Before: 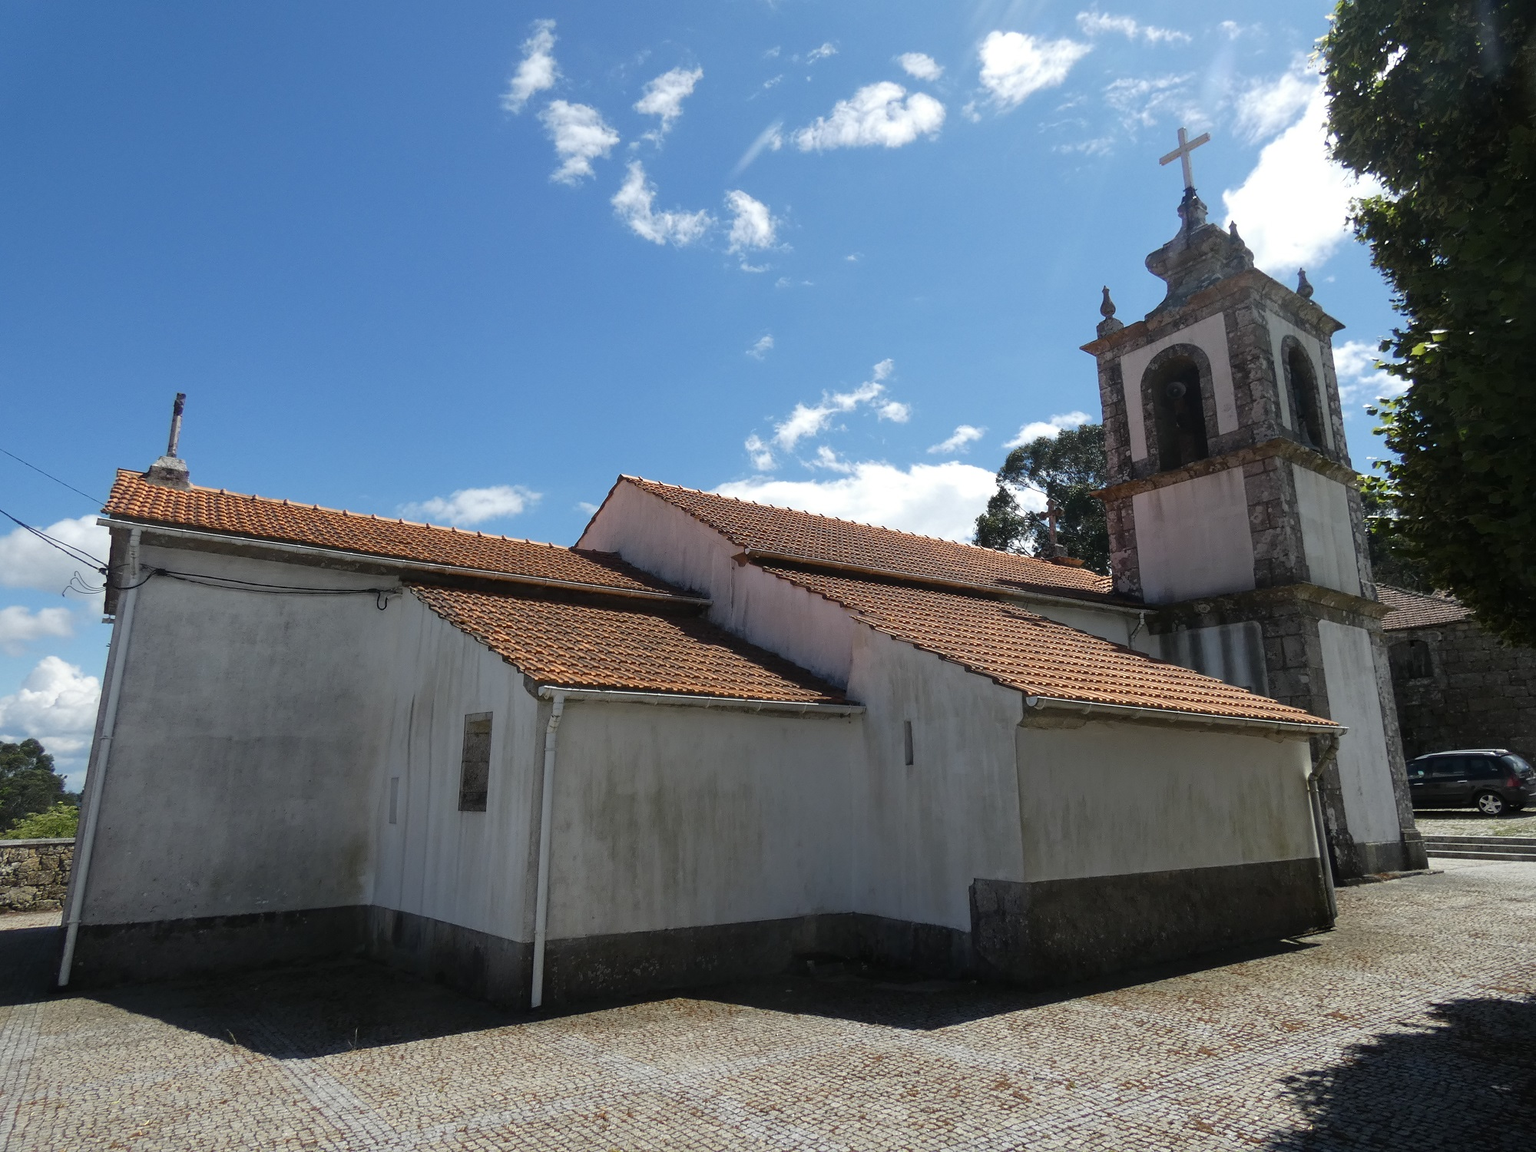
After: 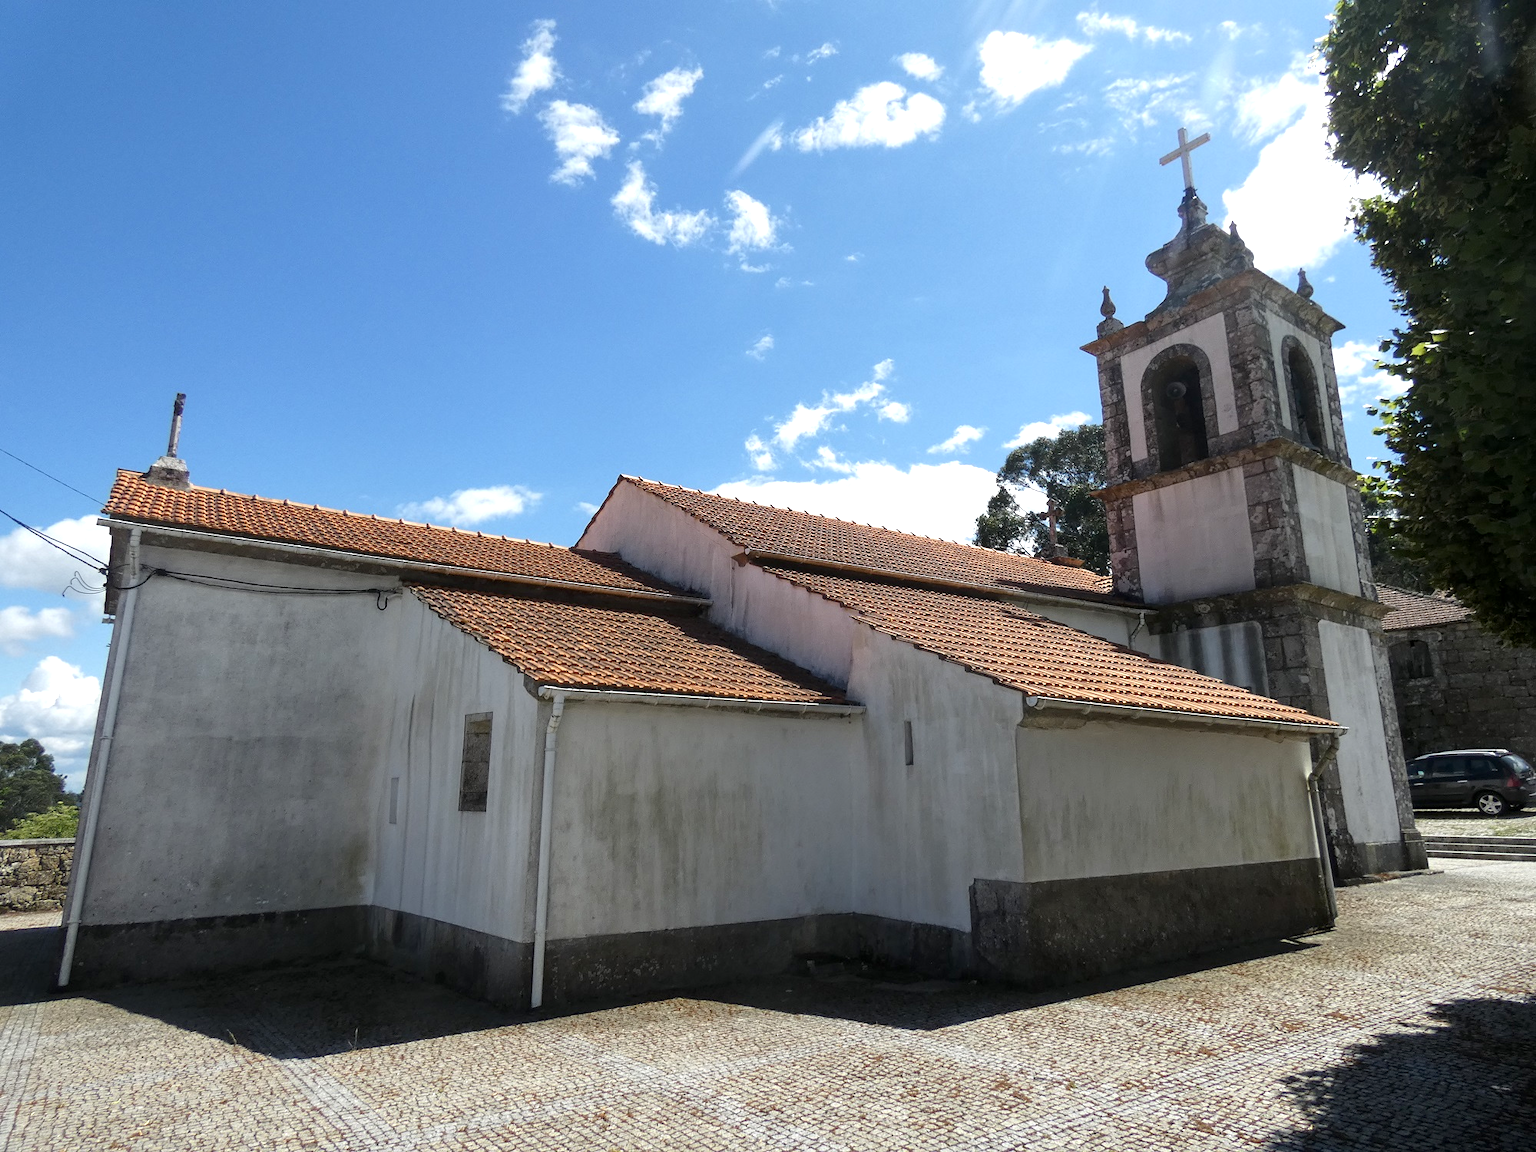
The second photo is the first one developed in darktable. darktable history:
exposure: black level correction 0.001, exposure 0.5 EV, compensate exposure bias true, compensate highlight preservation false
local contrast: highlights 100%, shadows 100%, detail 120%, midtone range 0.2
